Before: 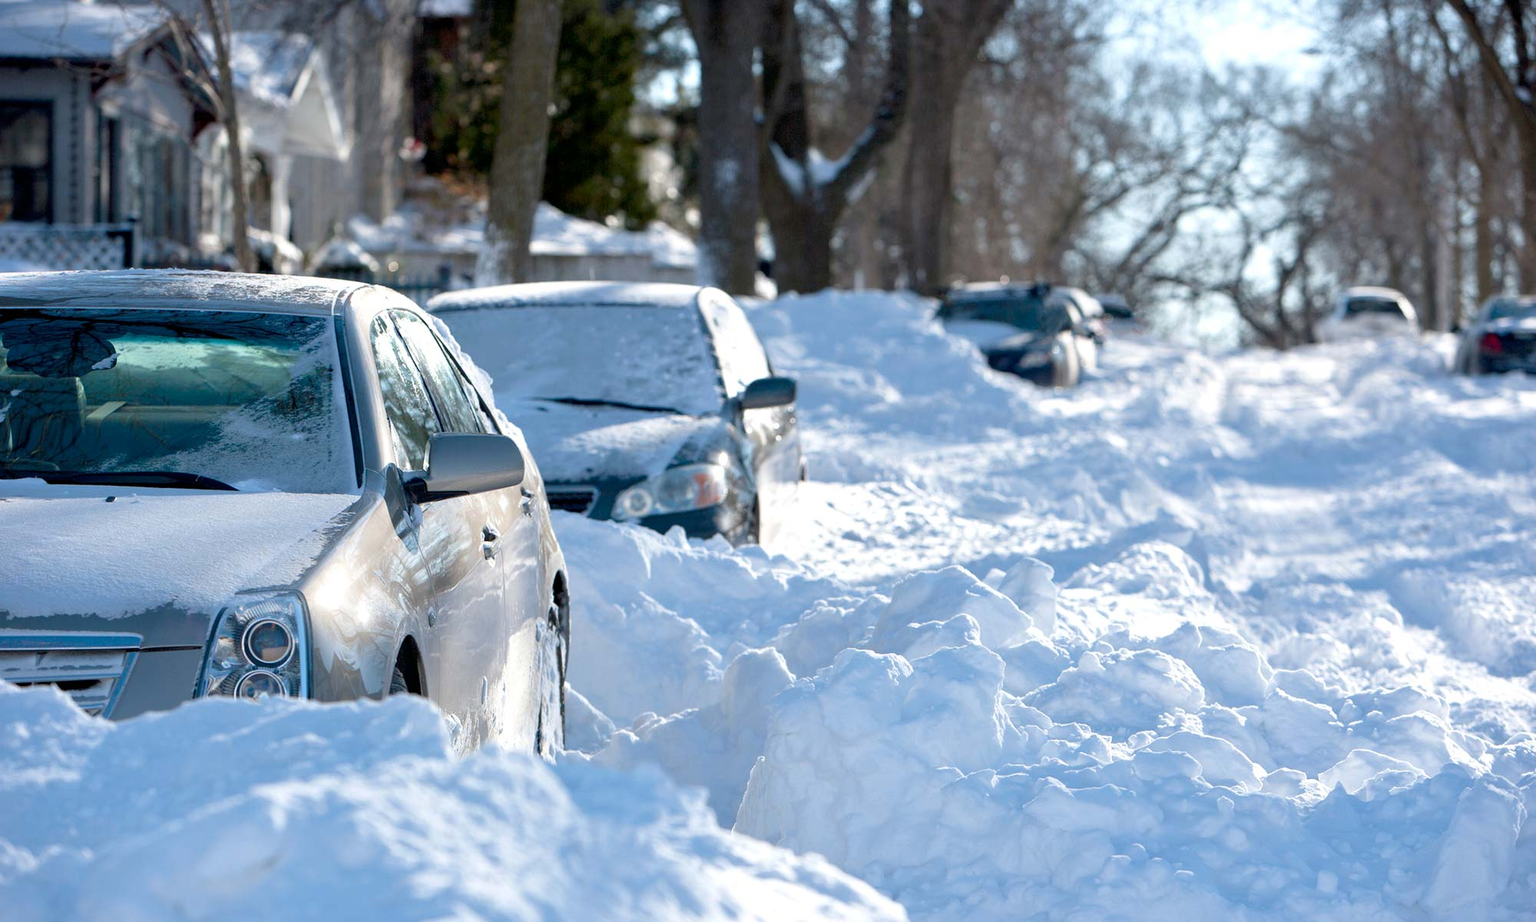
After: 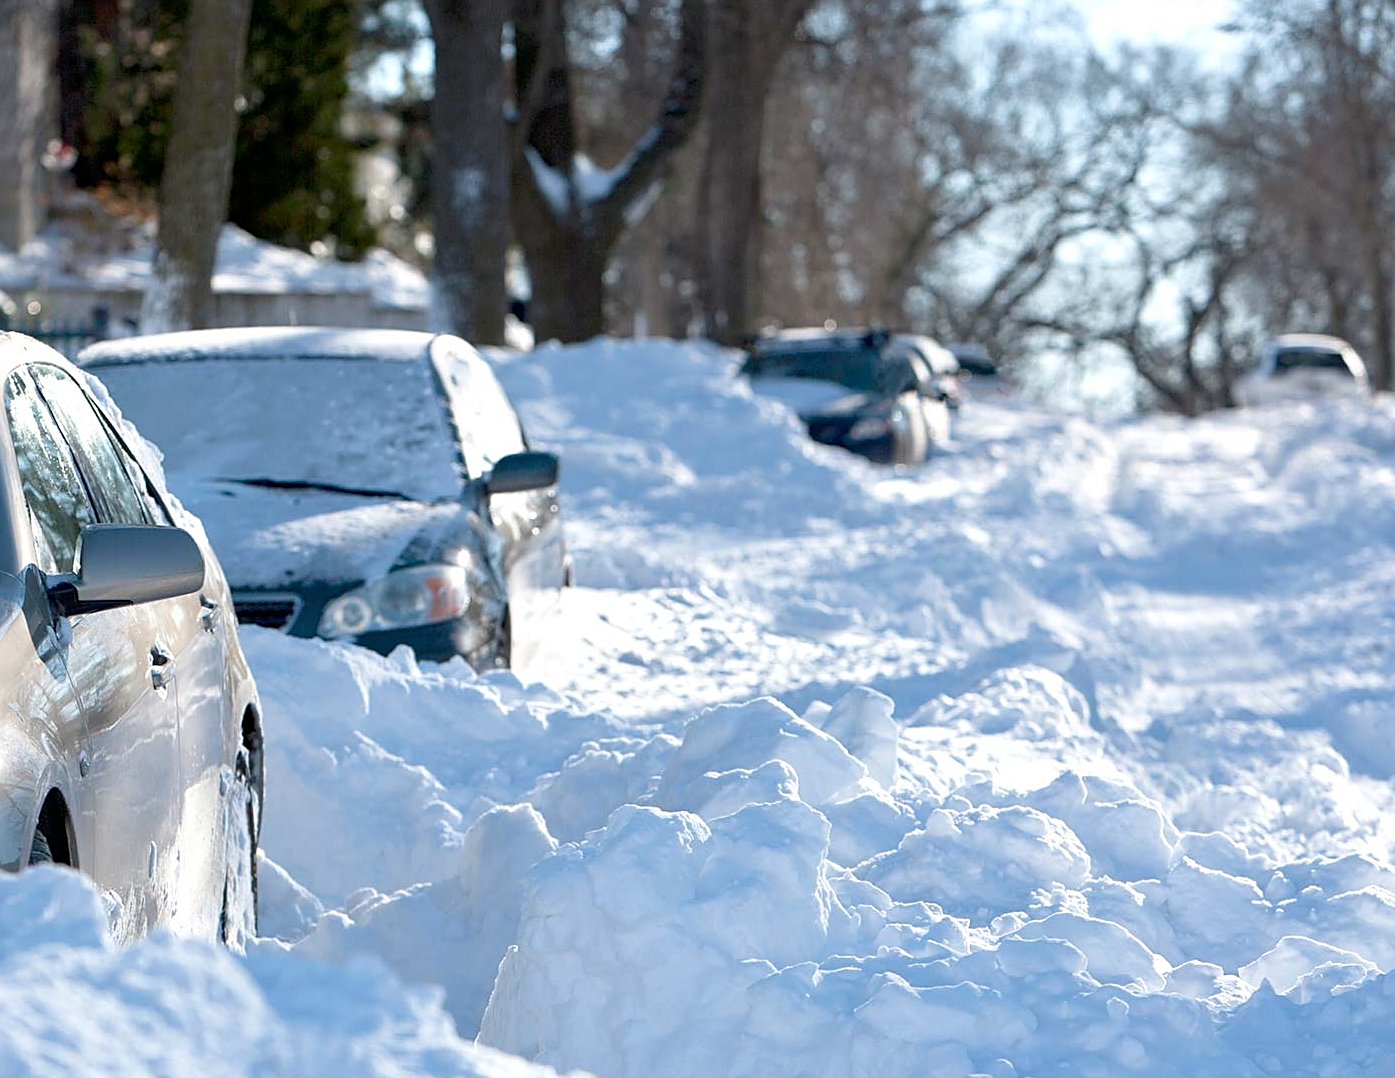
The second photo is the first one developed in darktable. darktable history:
crop and rotate: left 23.922%, top 3.279%, right 6.28%, bottom 6.819%
sharpen: on, module defaults
